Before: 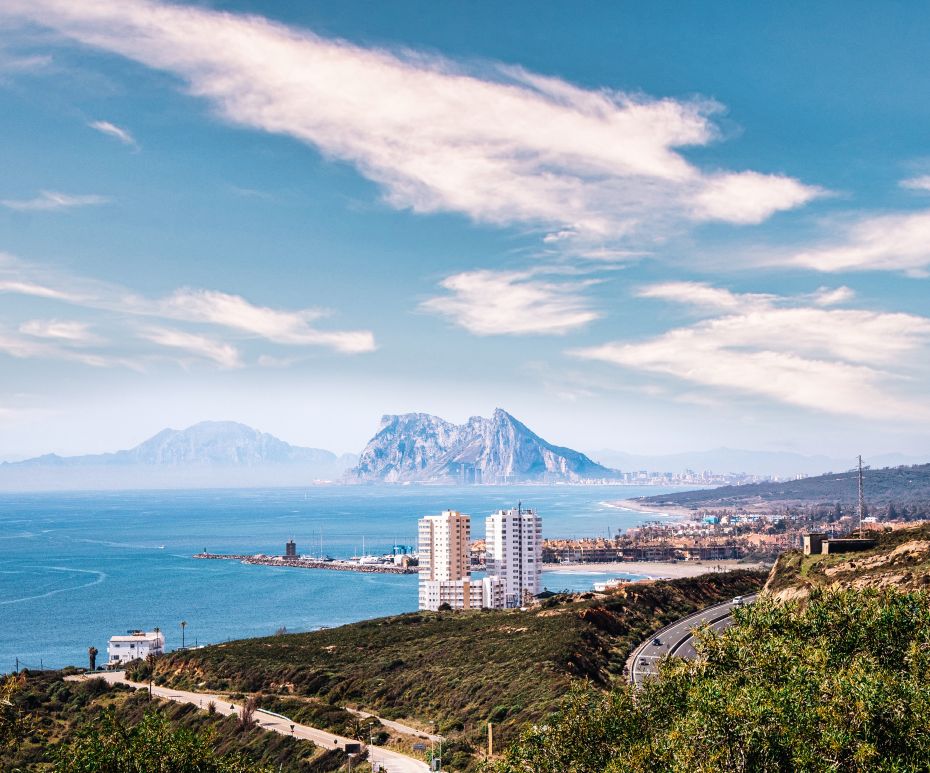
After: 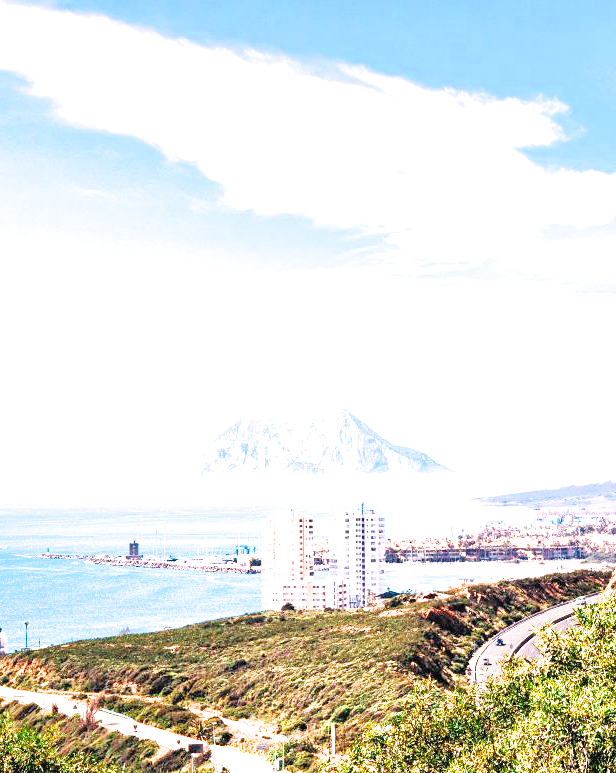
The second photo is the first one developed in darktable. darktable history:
exposure: black level correction 0, exposure 1.525 EV, compensate exposure bias true, compensate highlight preservation false
tone curve: curves: ch0 [(0, 0) (0.003, 0.009) (0.011, 0.013) (0.025, 0.019) (0.044, 0.029) (0.069, 0.04) (0.1, 0.053) (0.136, 0.08) (0.177, 0.114) (0.224, 0.151) (0.277, 0.207) (0.335, 0.267) (0.399, 0.35) (0.468, 0.442) (0.543, 0.545) (0.623, 0.656) (0.709, 0.752) (0.801, 0.843) (0.898, 0.932) (1, 1)], preserve colors none
tone equalizer: -8 EV 2 EV, -7 EV 1.98 EV, -6 EV 1.98 EV, -5 EV 1.99 EV, -4 EV 1.96 EV, -3 EV 1.47 EV, -2 EV 0.998 EV, -1 EV 0.507 EV
crop: left 16.929%, right 16.82%
filmic rgb: black relative exposure -8.73 EV, white relative exposure 2.64 EV, target black luminance 0%, target white luminance 99.943%, hardness 6.27, latitude 74.39%, contrast 1.323, highlights saturation mix -5.72%, color science v6 (2022)
